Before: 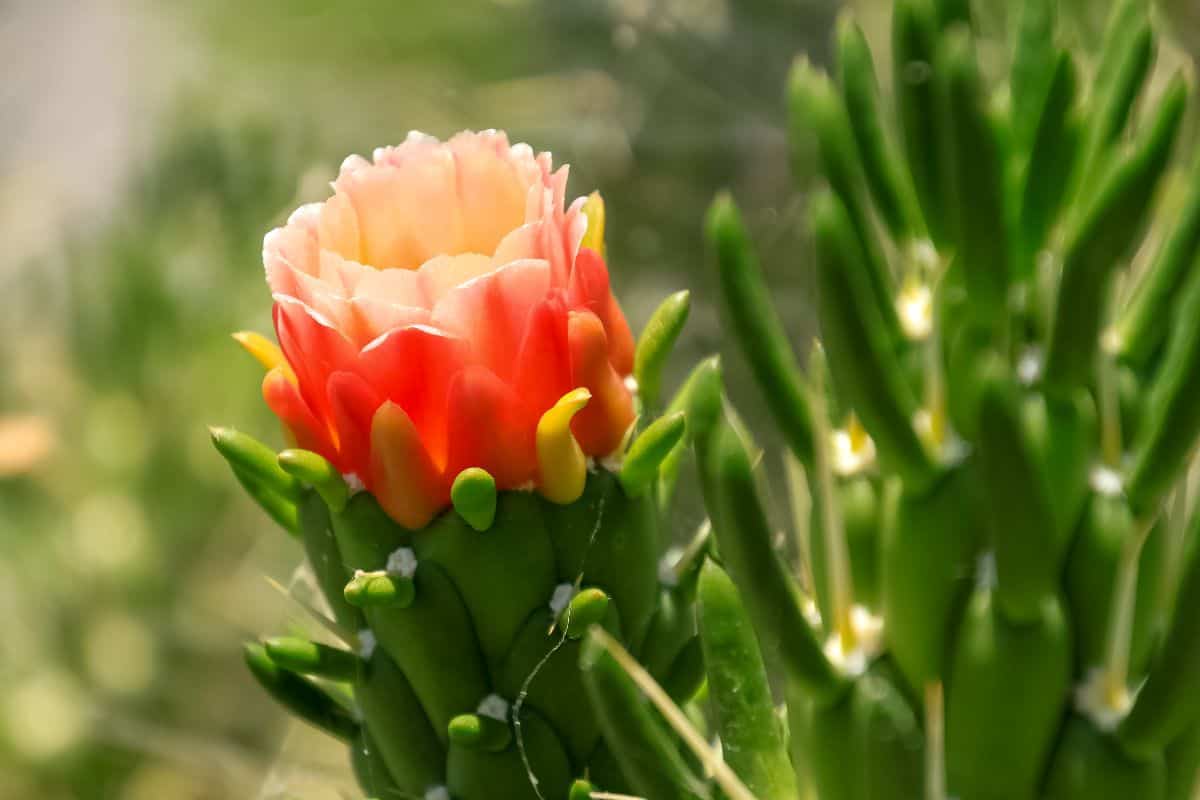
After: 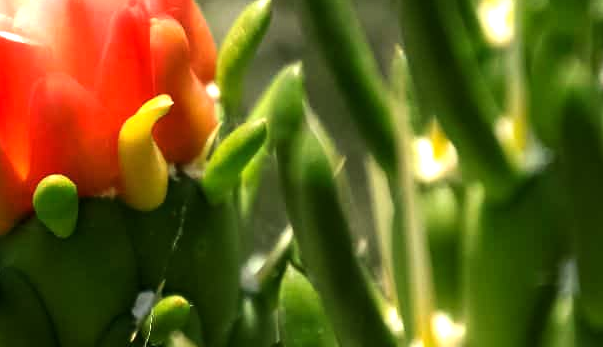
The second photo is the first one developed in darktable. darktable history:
tone equalizer: -8 EV -0.782 EV, -7 EV -0.735 EV, -6 EV -0.635 EV, -5 EV -0.412 EV, -3 EV 0.378 EV, -2 EV 0.6 EV, -1 EV 0.678 EV, +0 EV 0.723 EV, edges refinement/feathering 500, mask exposure compensation -1.57 EV, preserve details no
crop: left 34.876%, top 36.658%, right 14.792%, bottom 19.958%
